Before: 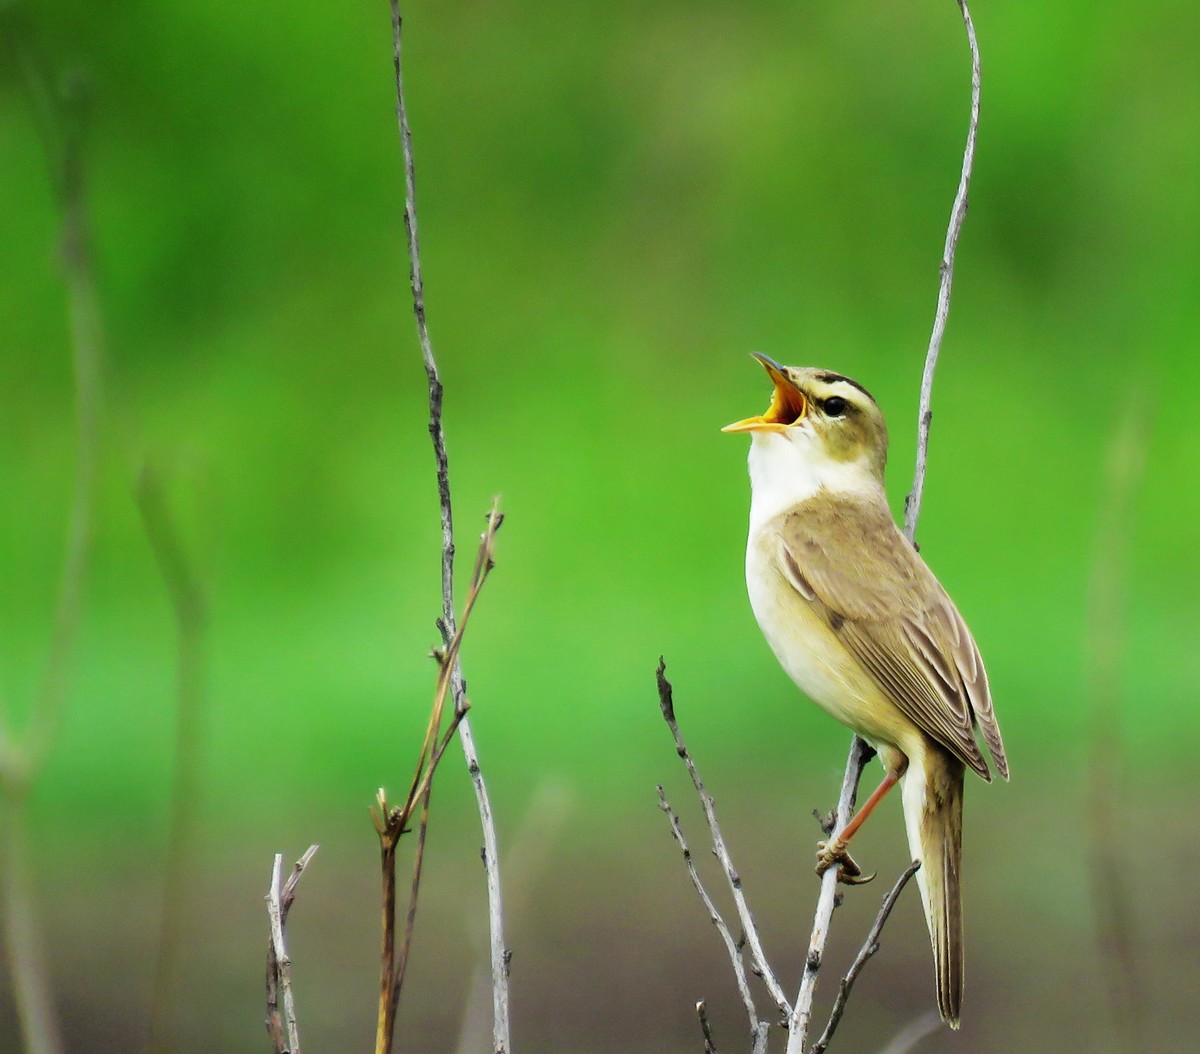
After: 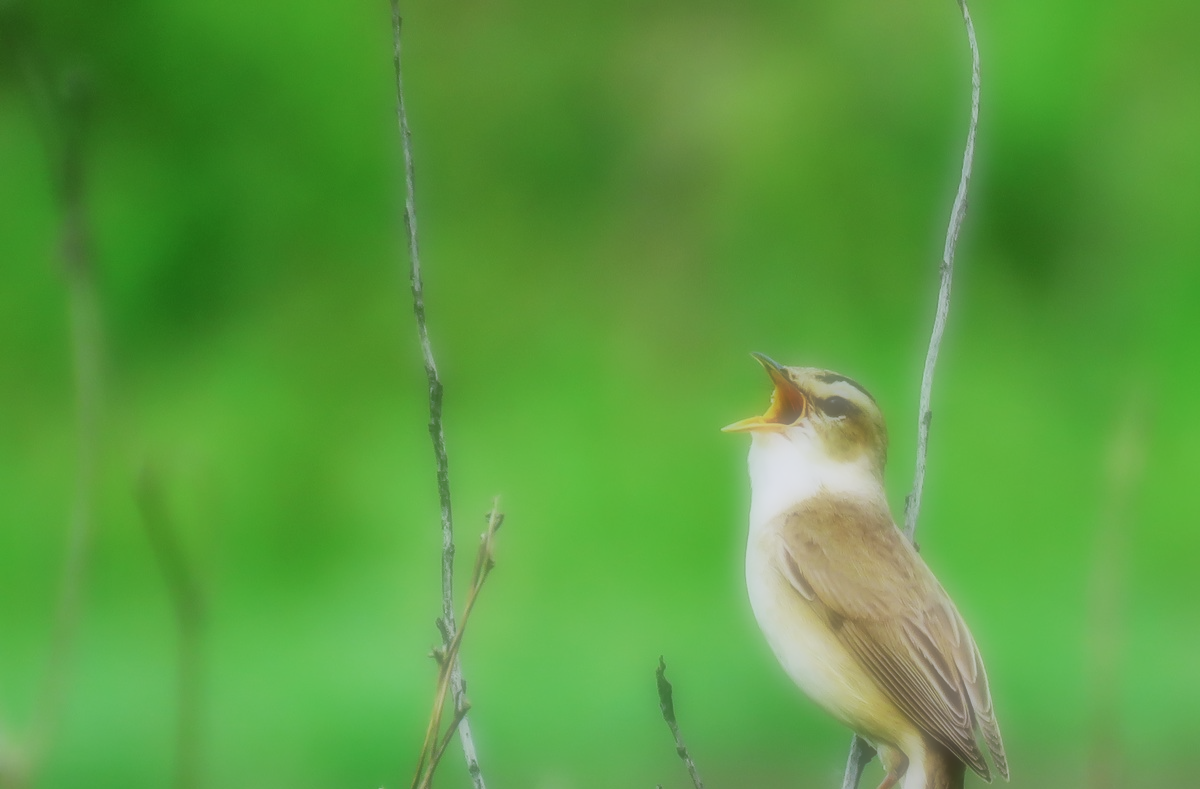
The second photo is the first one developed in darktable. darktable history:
local contrast: on, module defaults
shadows and highlights: low approximation 0.01, soften with gaussian
filmic rgb: black relative exposure -16 EV, white relative exposure 4.97 EV, hardness 6.25
crop: bottom 24.967%
soften: on, module defaults
tone curve: color space Lab, linked channels, preserve colors none
color calibration: illuminant as shot in camera, x 0.358, y 0.373, temperature 4628.91 K
